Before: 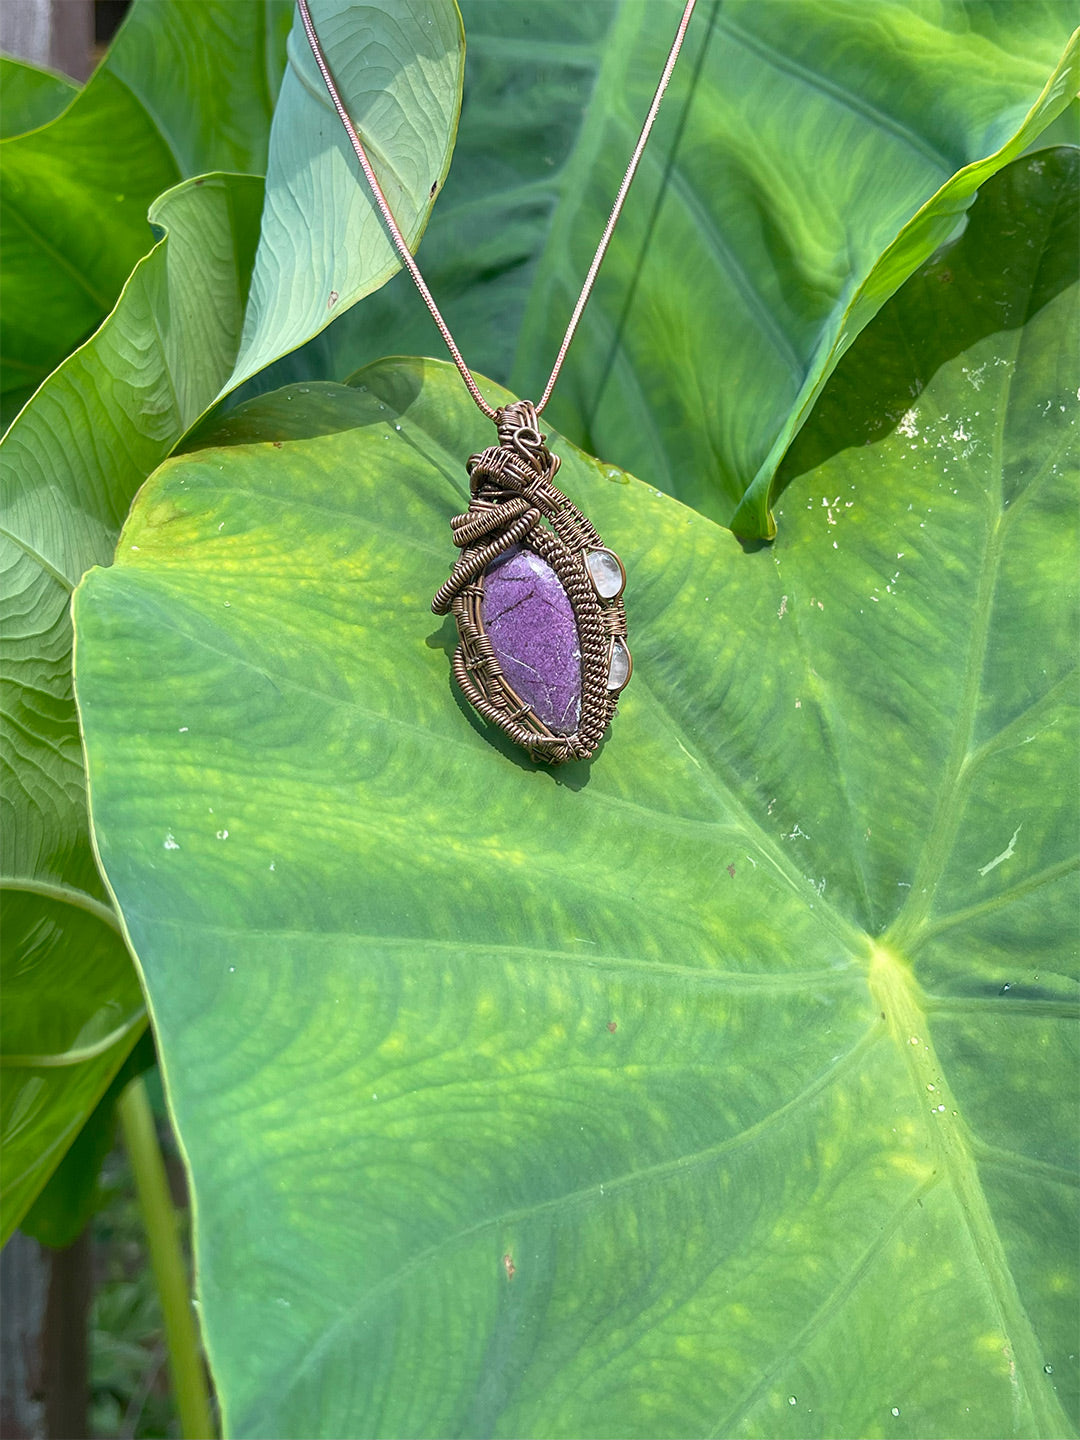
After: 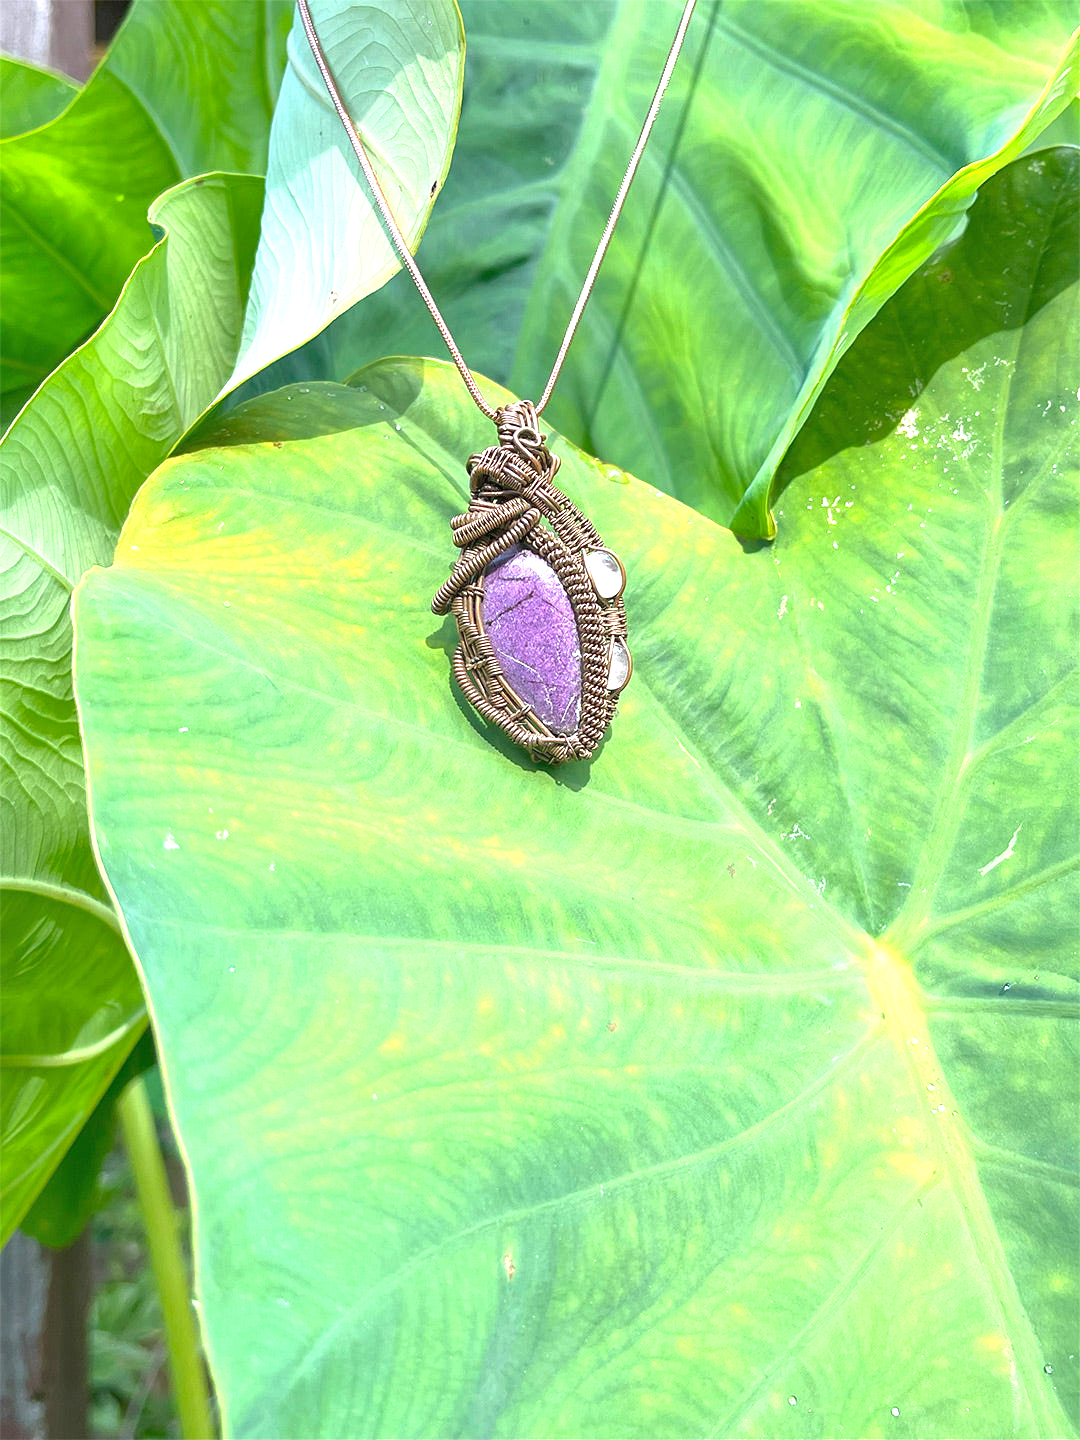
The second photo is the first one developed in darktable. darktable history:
exposure: black level correction 0, exposure 1.197 EV, compensate highlight preservation false
shadows and highlights: shadows 25.51, highlights -23.95
